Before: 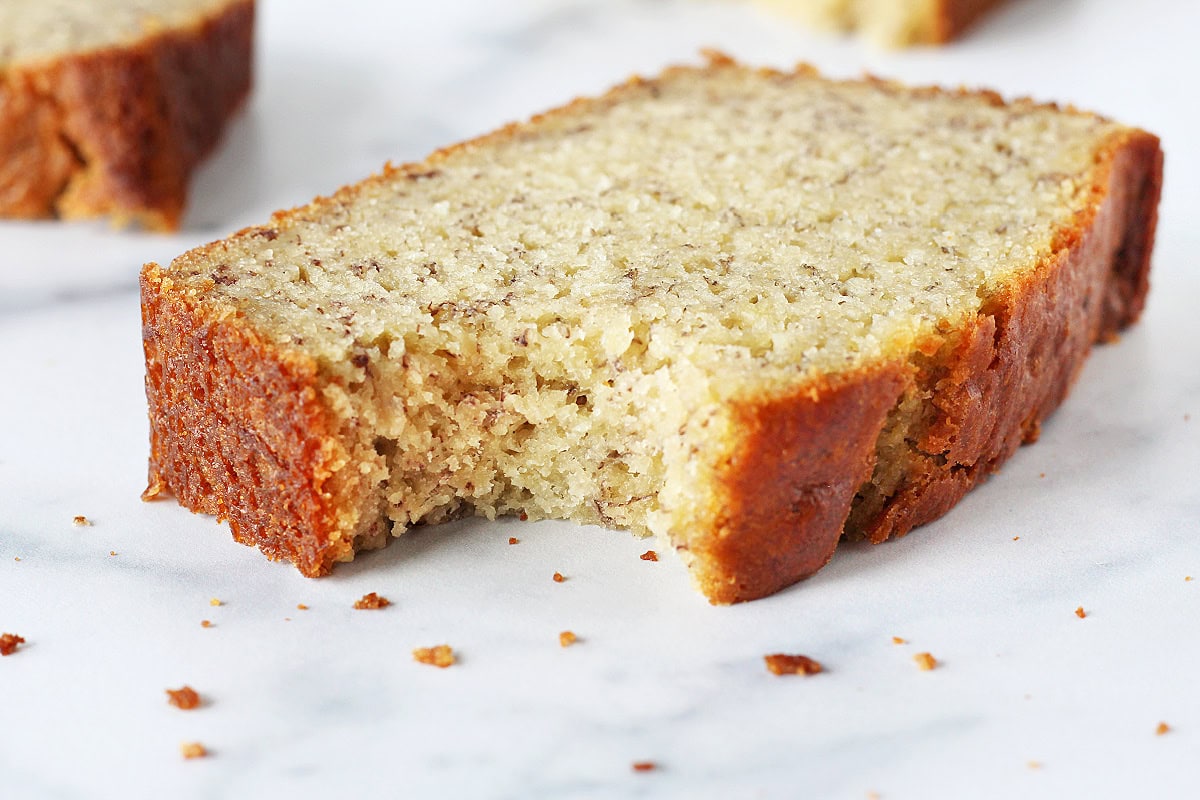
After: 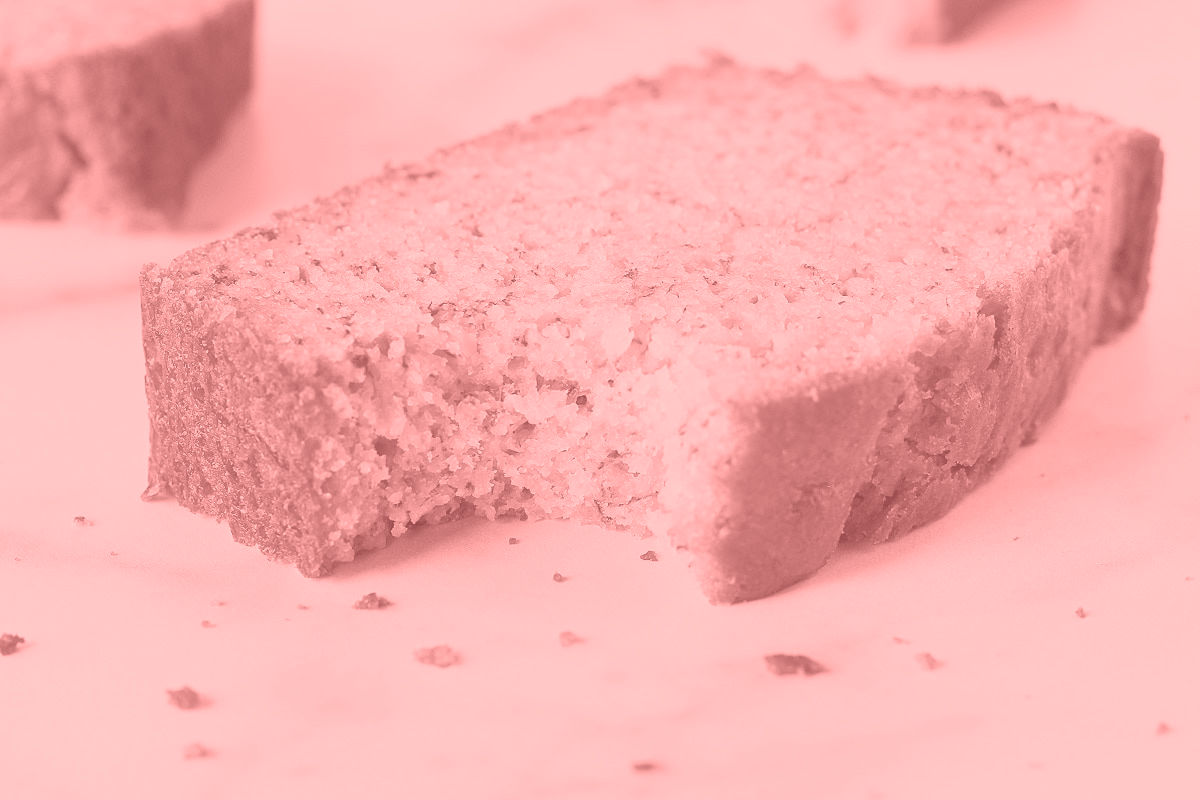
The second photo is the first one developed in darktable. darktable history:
color balance rgb: shadows lift › hue 87.51°, highlights gain › chroma 0.68%, highlights gain › hue 55.1°, global offset › chroma 0.13%, global offset › hue 253.66°, linear chroma grading › global chroma 0.5%, perceptual saturation grading › global saturation 16.38%
tone equalizer: on, module defaults
colorize: saturation 51%, source mix 50.67%, lightness 50.67%
